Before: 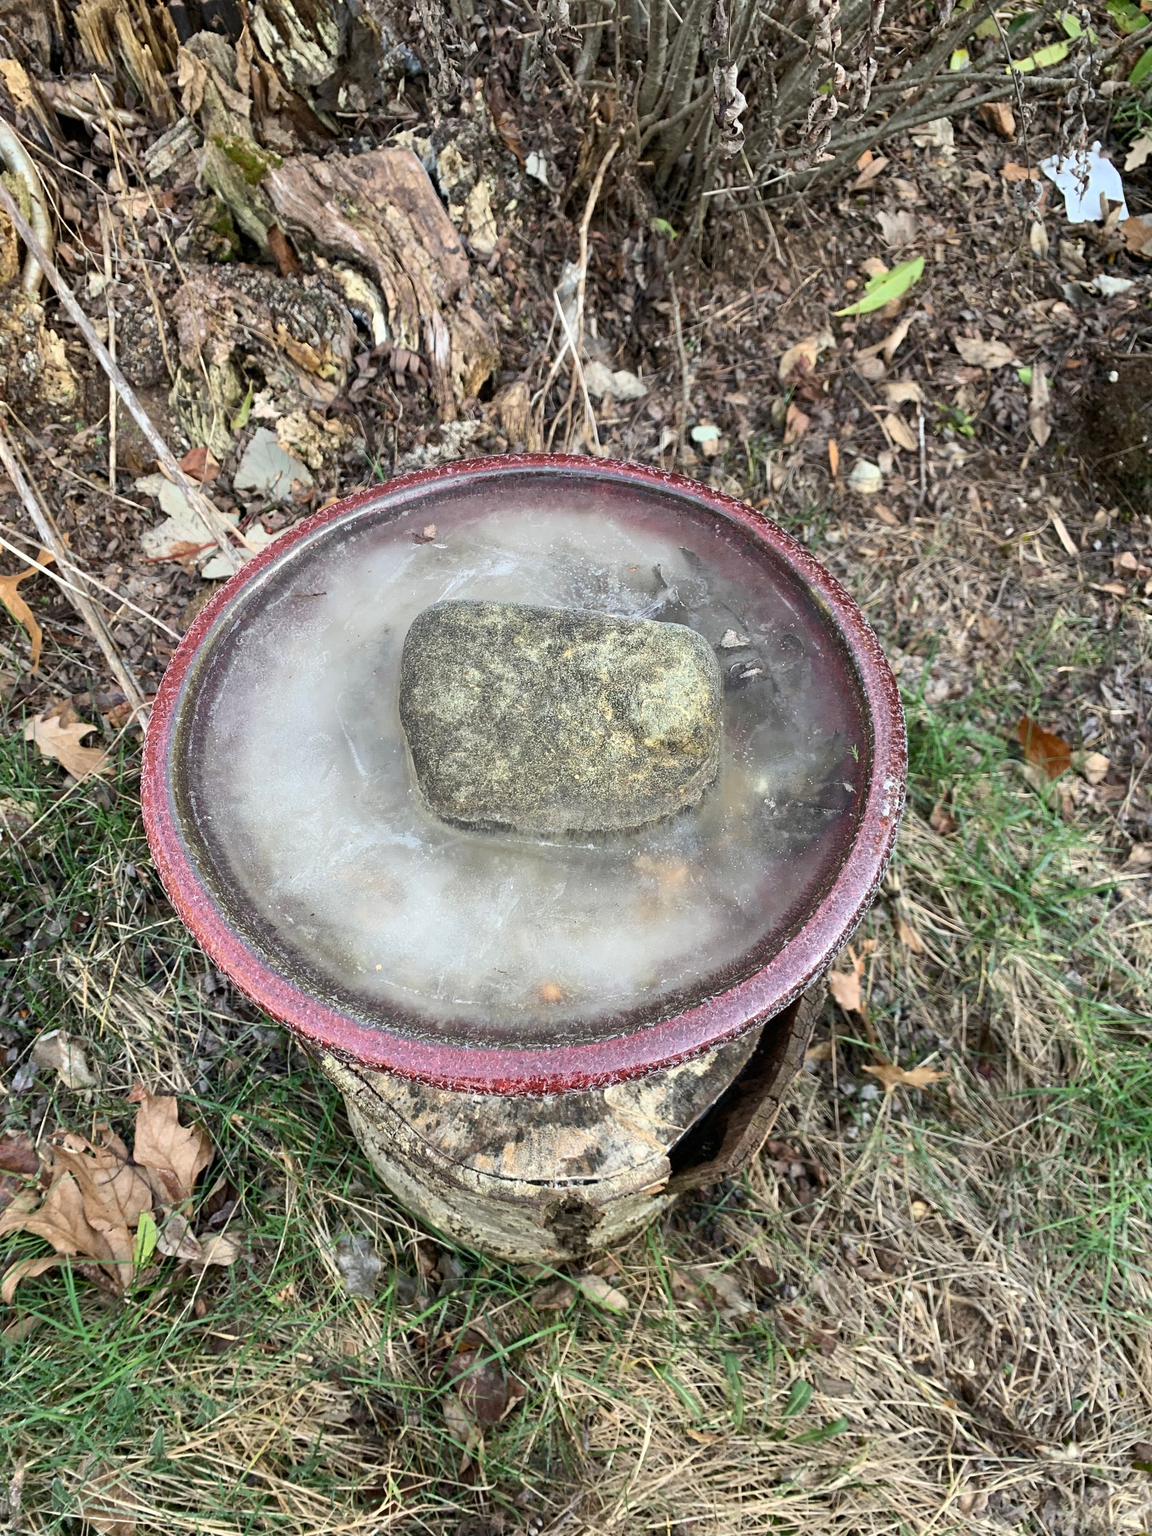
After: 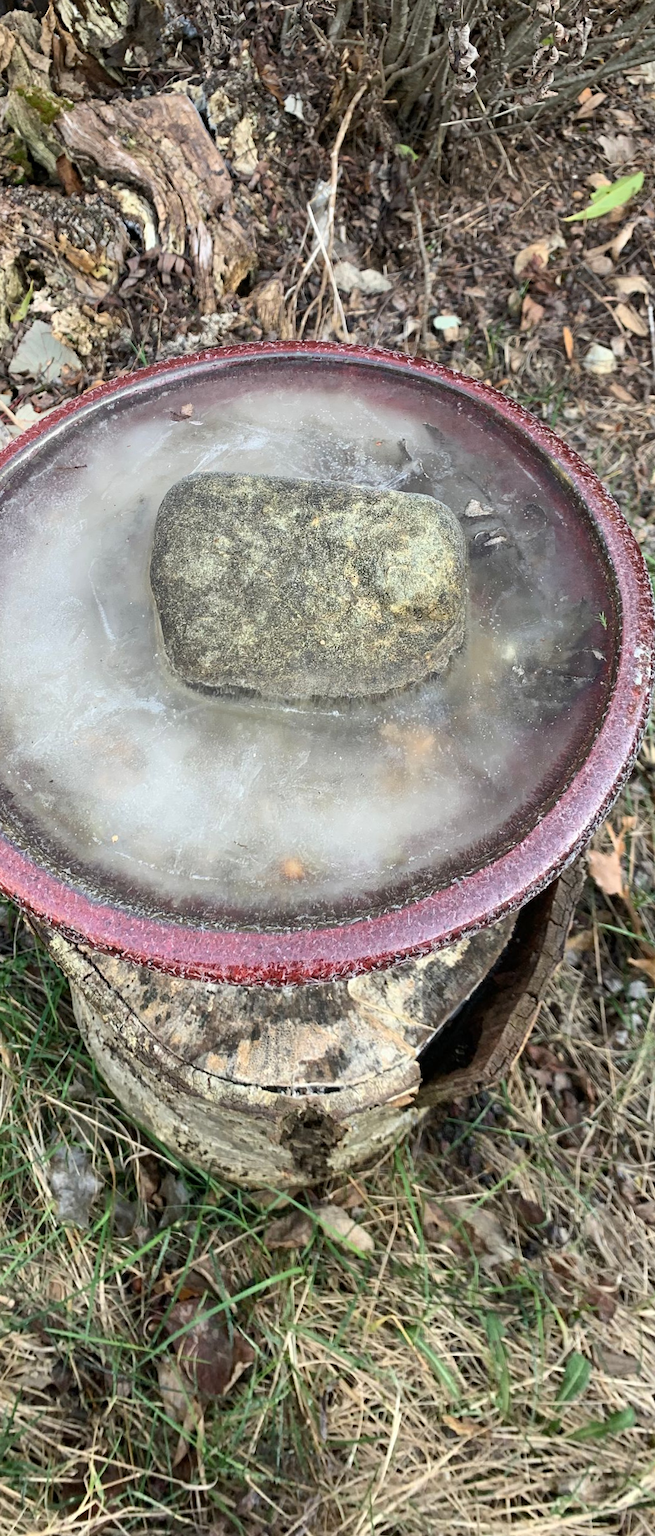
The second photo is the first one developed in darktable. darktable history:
rotate and perspective: rotation 0.72°, lens shift (vertical) -0.352, lens shift (horizontal) -0.051, crop left 0.152, crop right 0.859, crop top 0.019, crop bottom 0.964
crop and rotate: left 15.546%, right 17.787%
